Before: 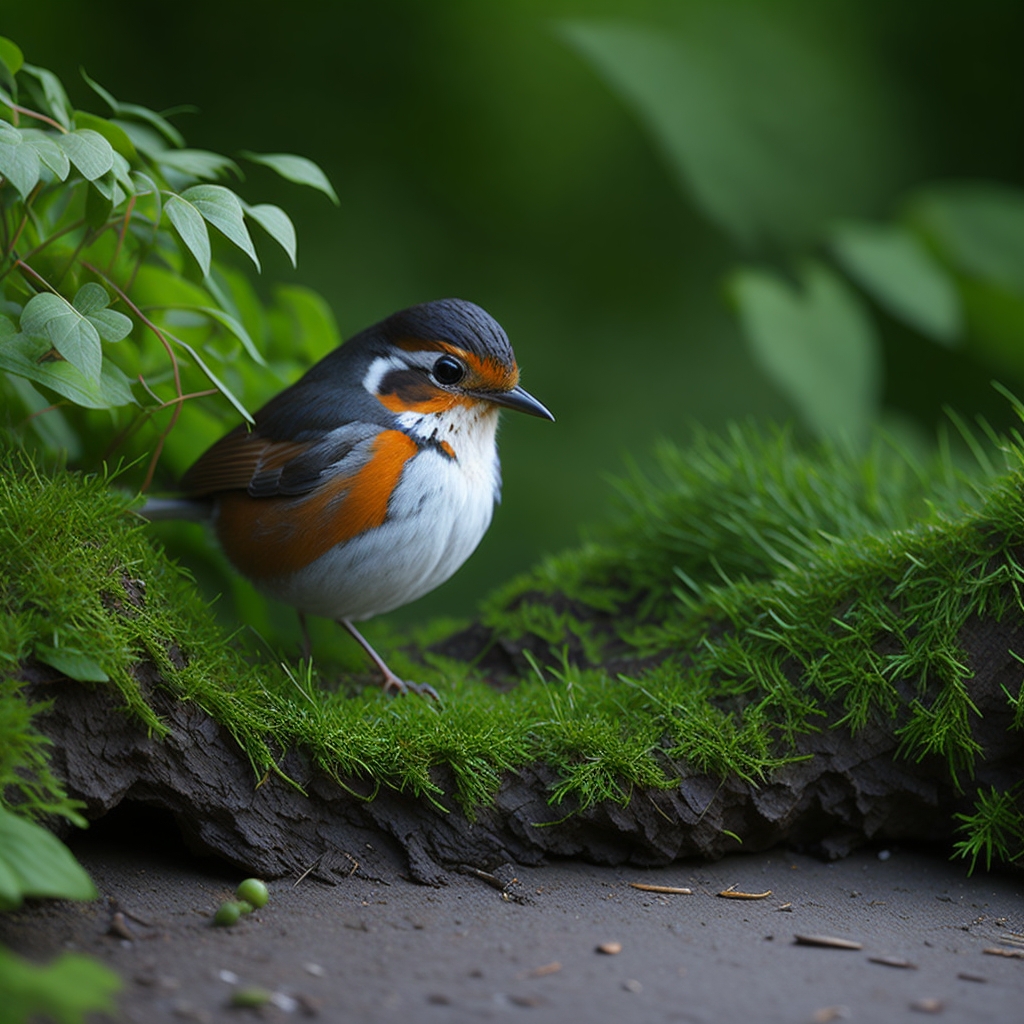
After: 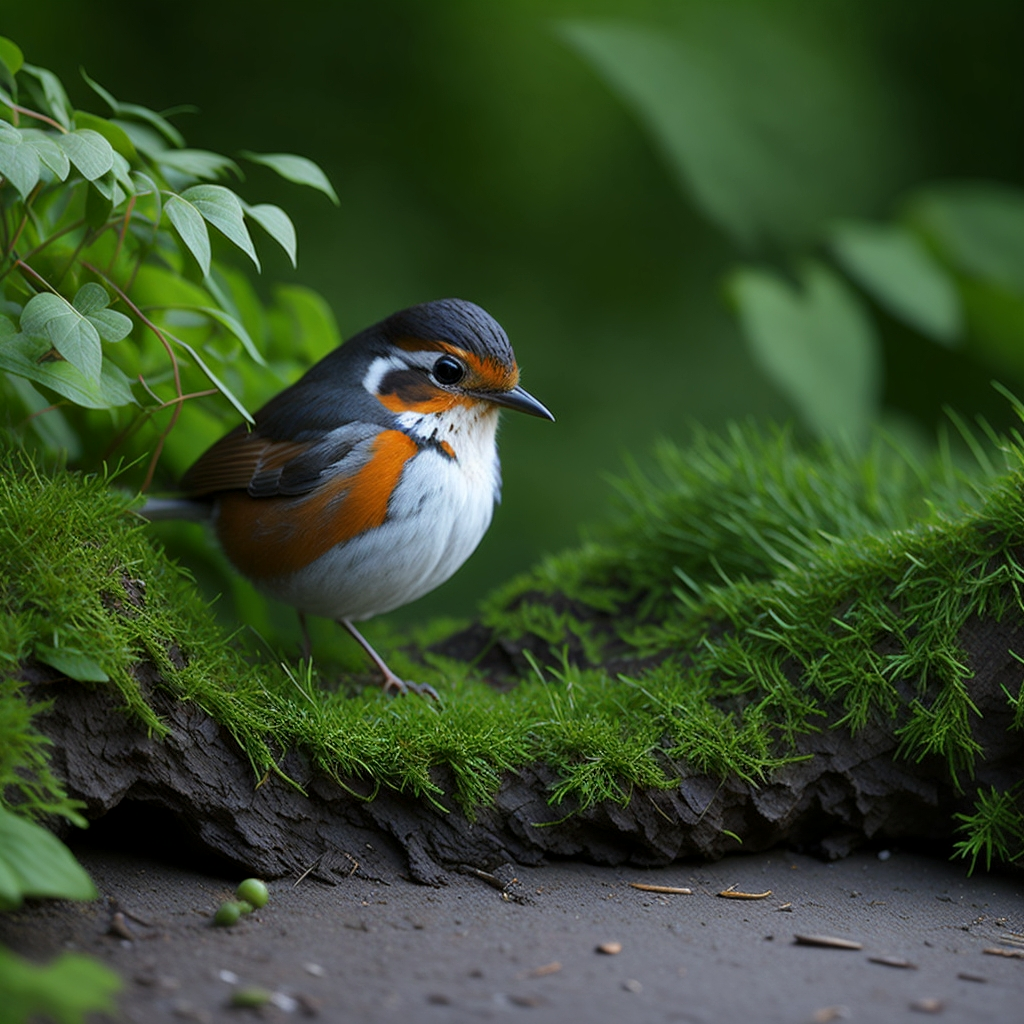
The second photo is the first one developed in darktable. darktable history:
local contrast: mode bilateral grid, contrast 19, coarseness 50, detail 120%, midtone range 0.2
